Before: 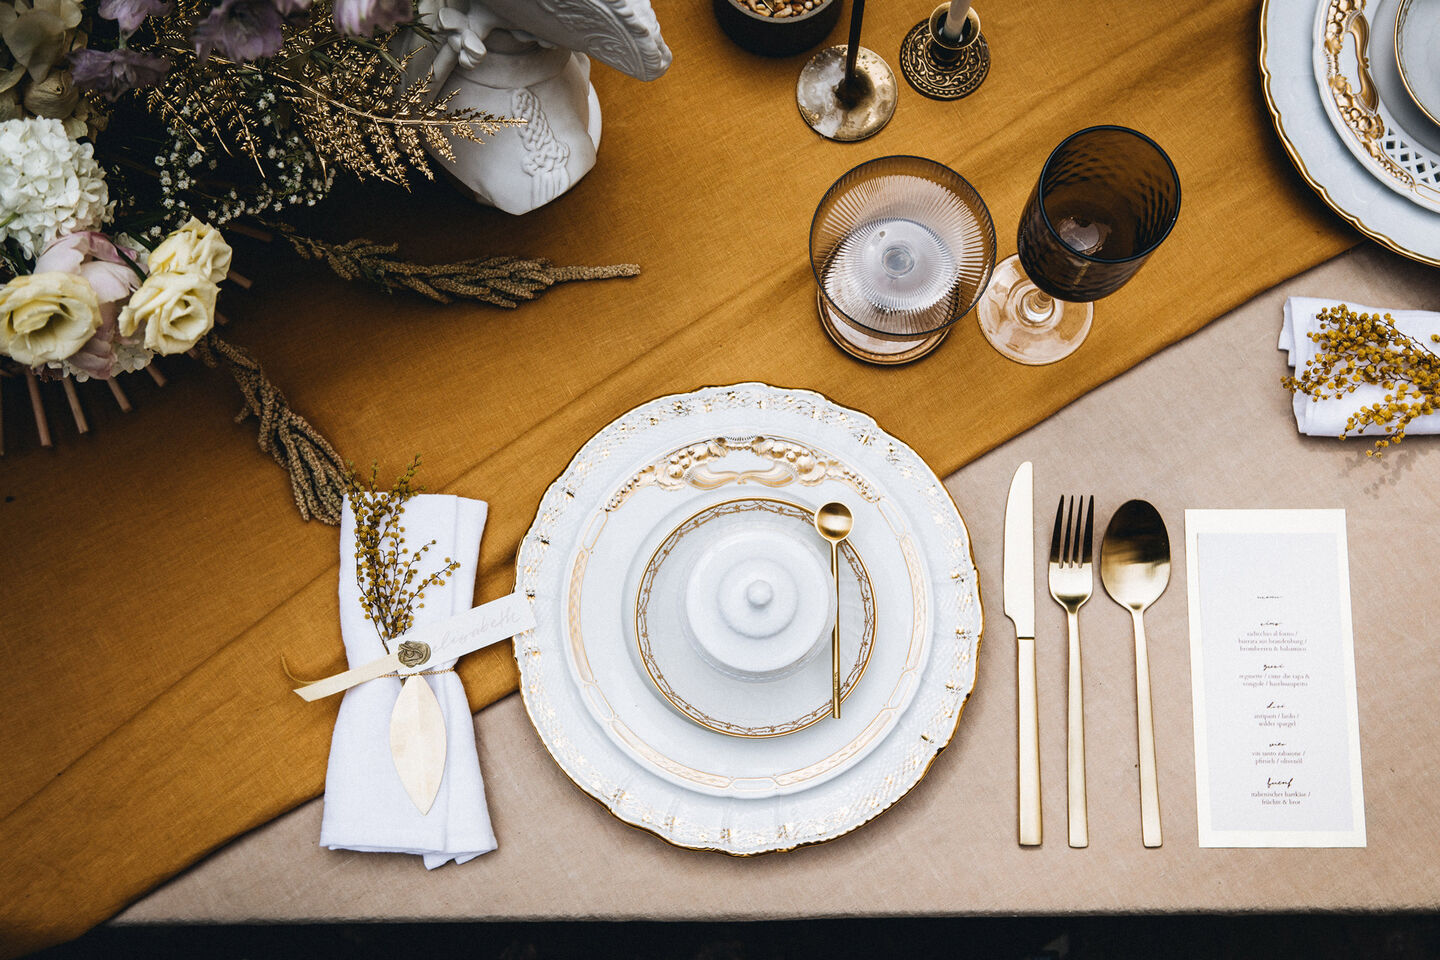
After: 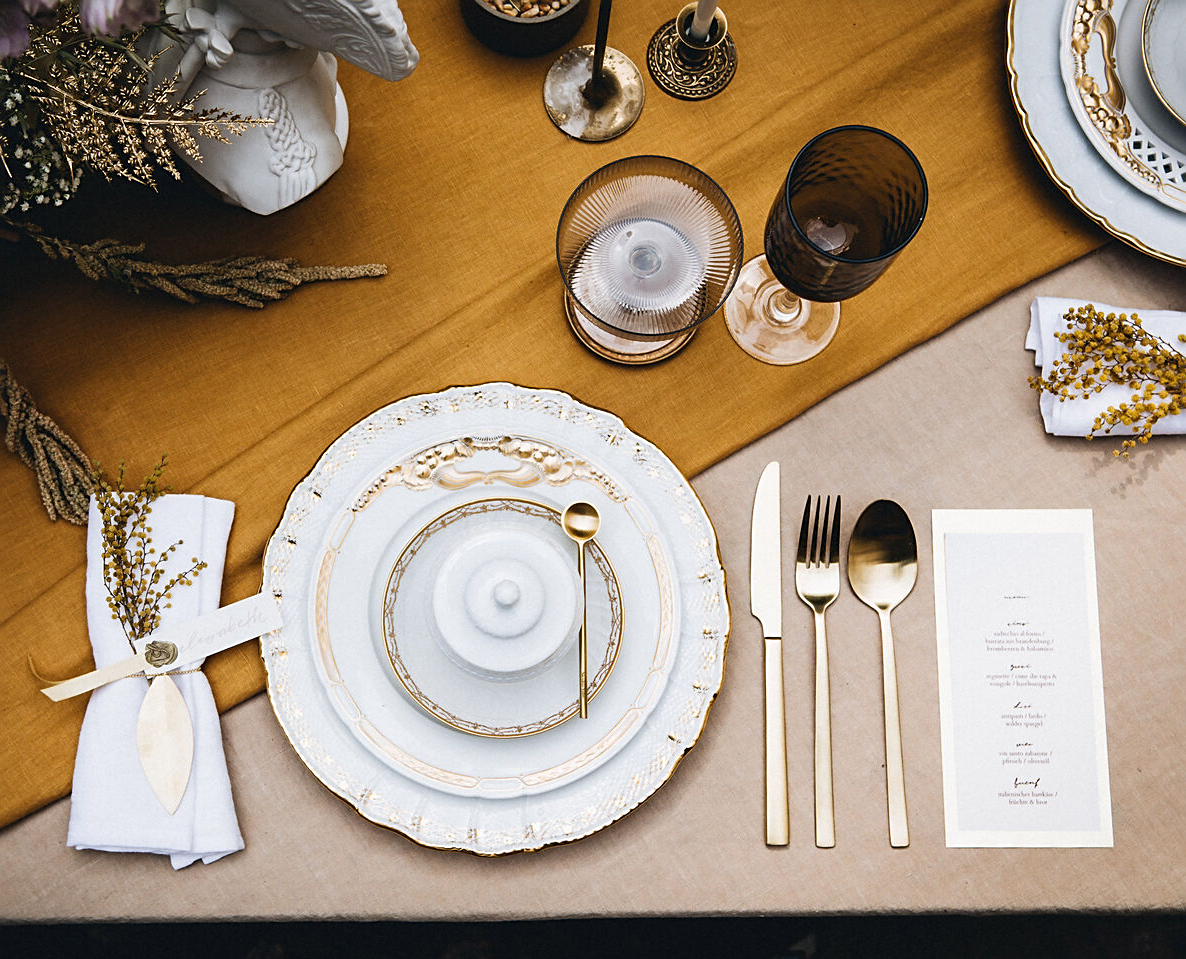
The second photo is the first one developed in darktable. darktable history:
sharpen: on, module defaults
contrast equalizer: y [[0.5 ×4, 0.467, 0.376], [0.5 ×6], [0.5 ×6], [0 ×6], [0 ×6]]
crop: left 17.582%, bottom 0.031%
